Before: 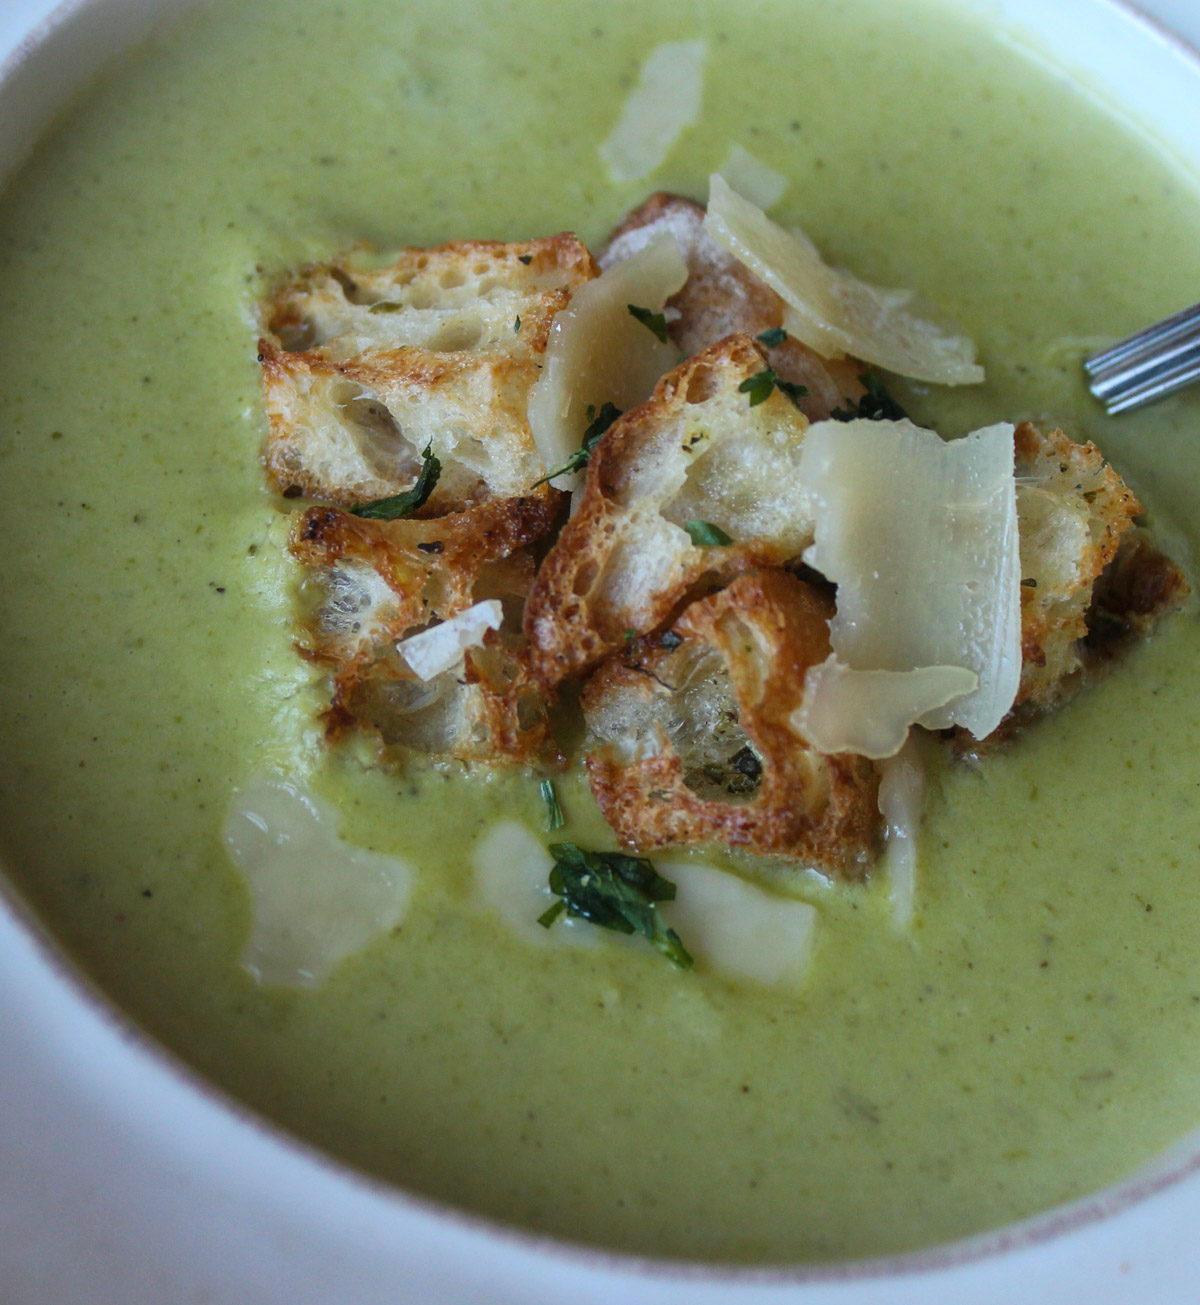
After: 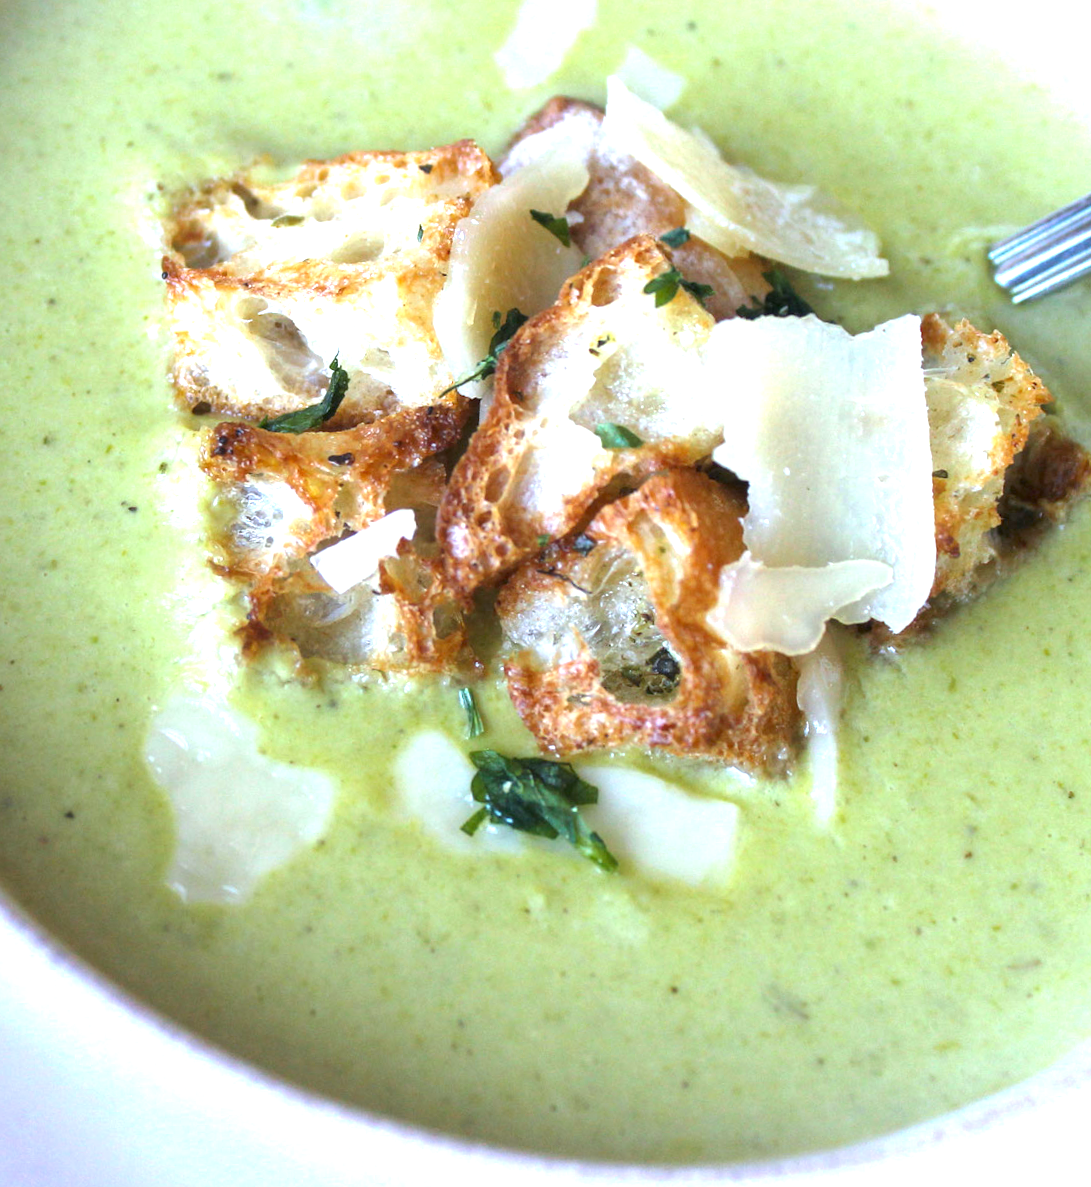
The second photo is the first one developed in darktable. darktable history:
white balance: red 0.967, blue 1.119, emerald 0.756
crop and rotate: angle 1.96°, left 5.673%, top 5.673%
exposure: black level correction 0.001, exposure 1.719 EV, compensate exposure bias true, compensate highlight preservation false
